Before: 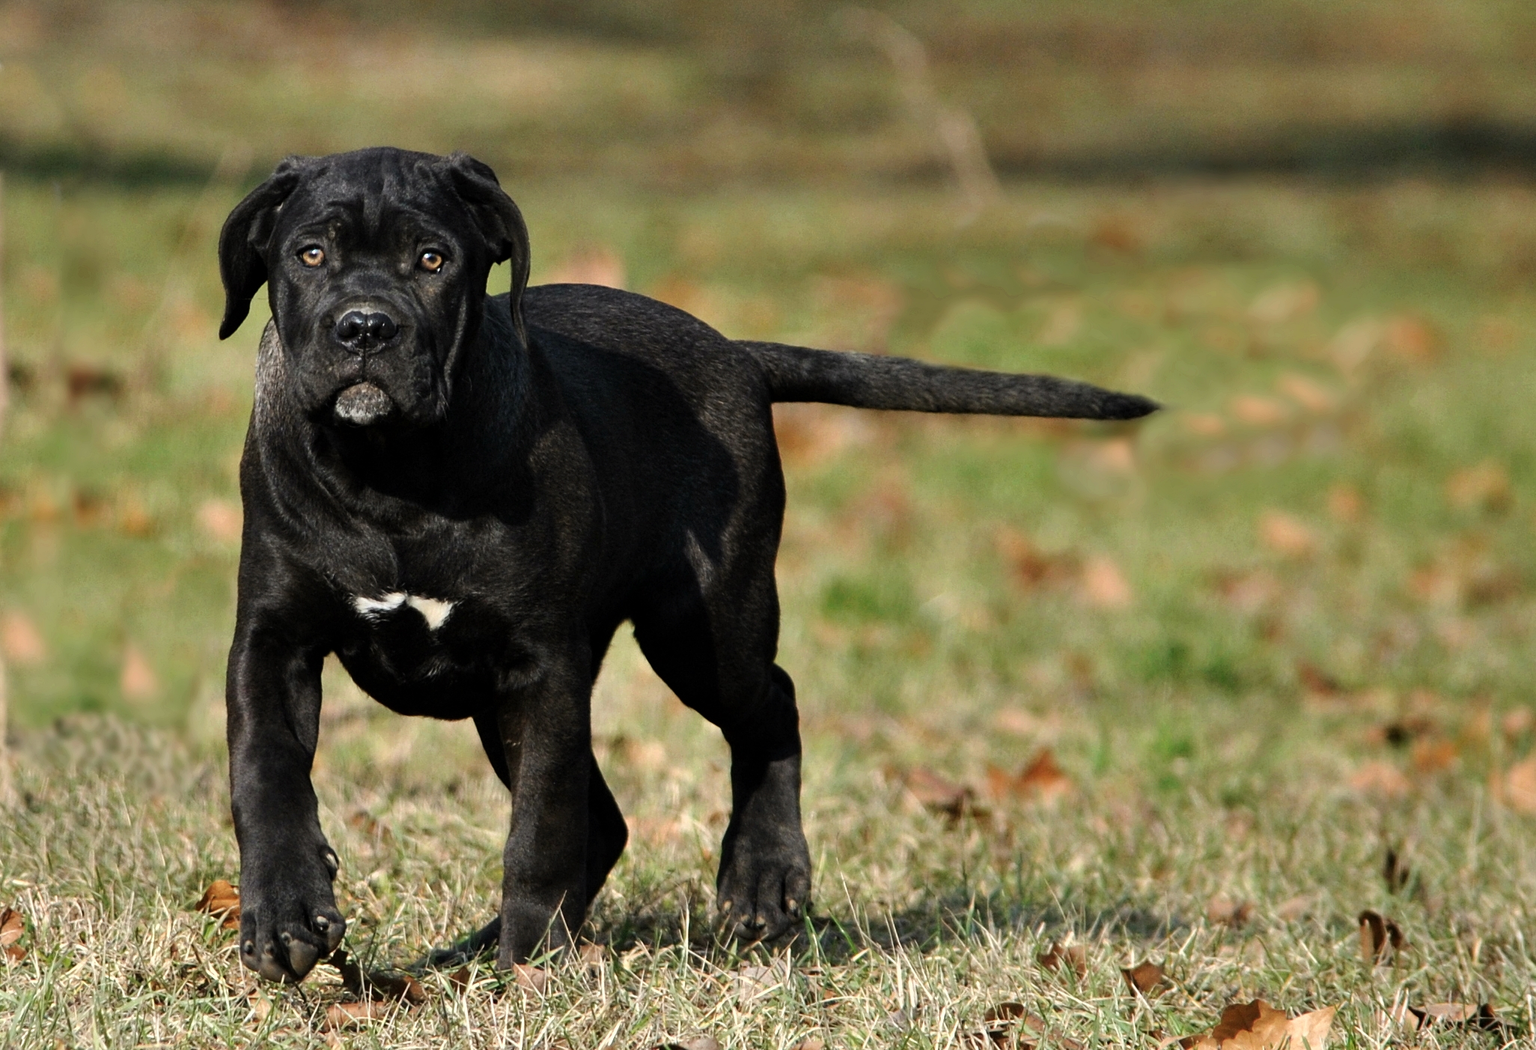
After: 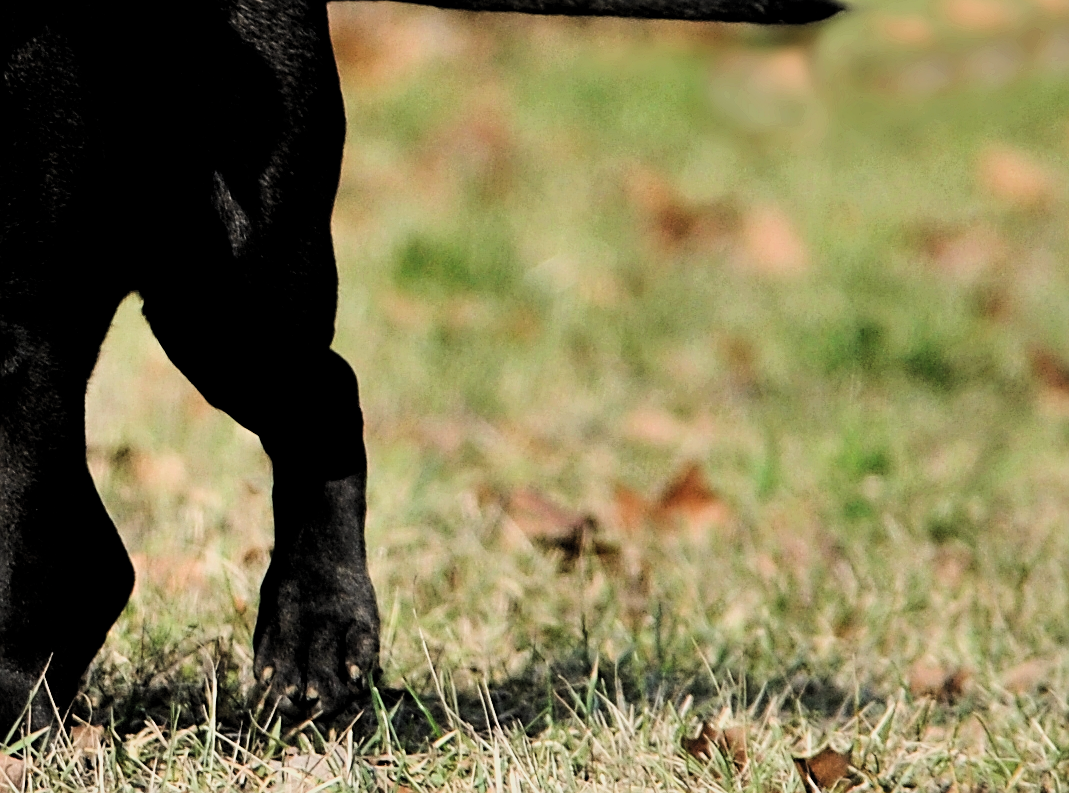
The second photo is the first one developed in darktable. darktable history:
crop: left 34.333%, top 38.314%, right 13.563%, bottom 5.141%
levels: levels [0.029, 0.545, 0.971]
sharpen: on, module defaults
contrast brightness saturation: contrast 0.205, brightness 0.167, saturation 0.216
filmic rgb: black relative exposure -6.9 EV, white relative exposure 5.67 EV, hardness 2.85, add noise in highlights 0.099, color science v4 (2020), type of noise poissonian
